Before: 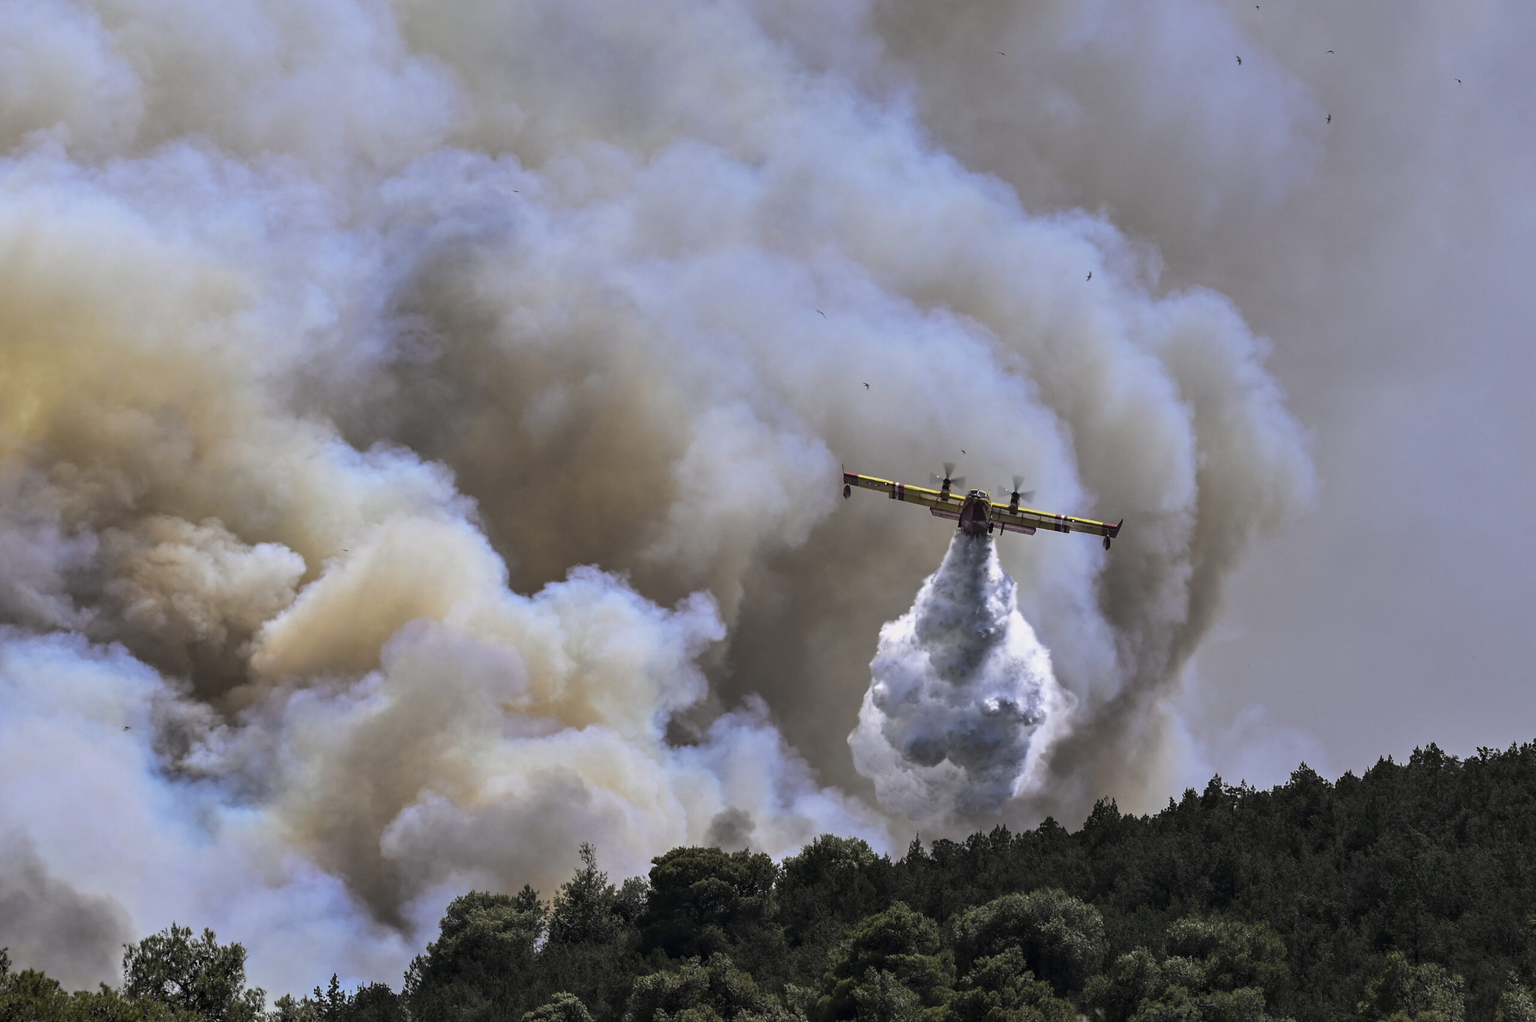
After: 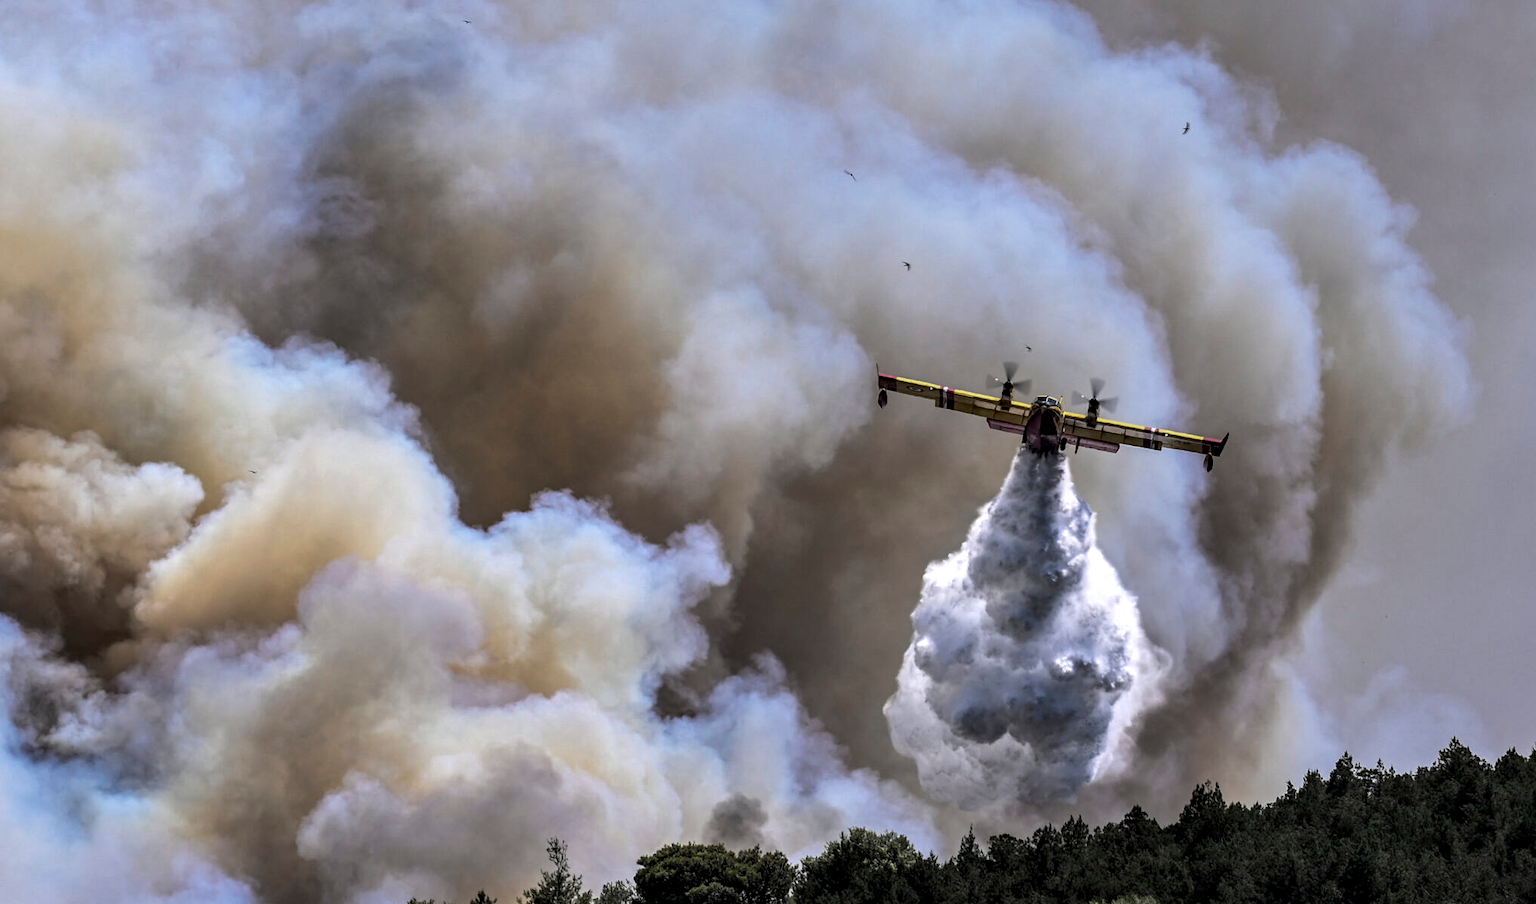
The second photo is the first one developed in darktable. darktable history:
crop: left 9.349%, top 17.035%, right 10.889%, bottom 12.35%
local contrast: detail 144%
